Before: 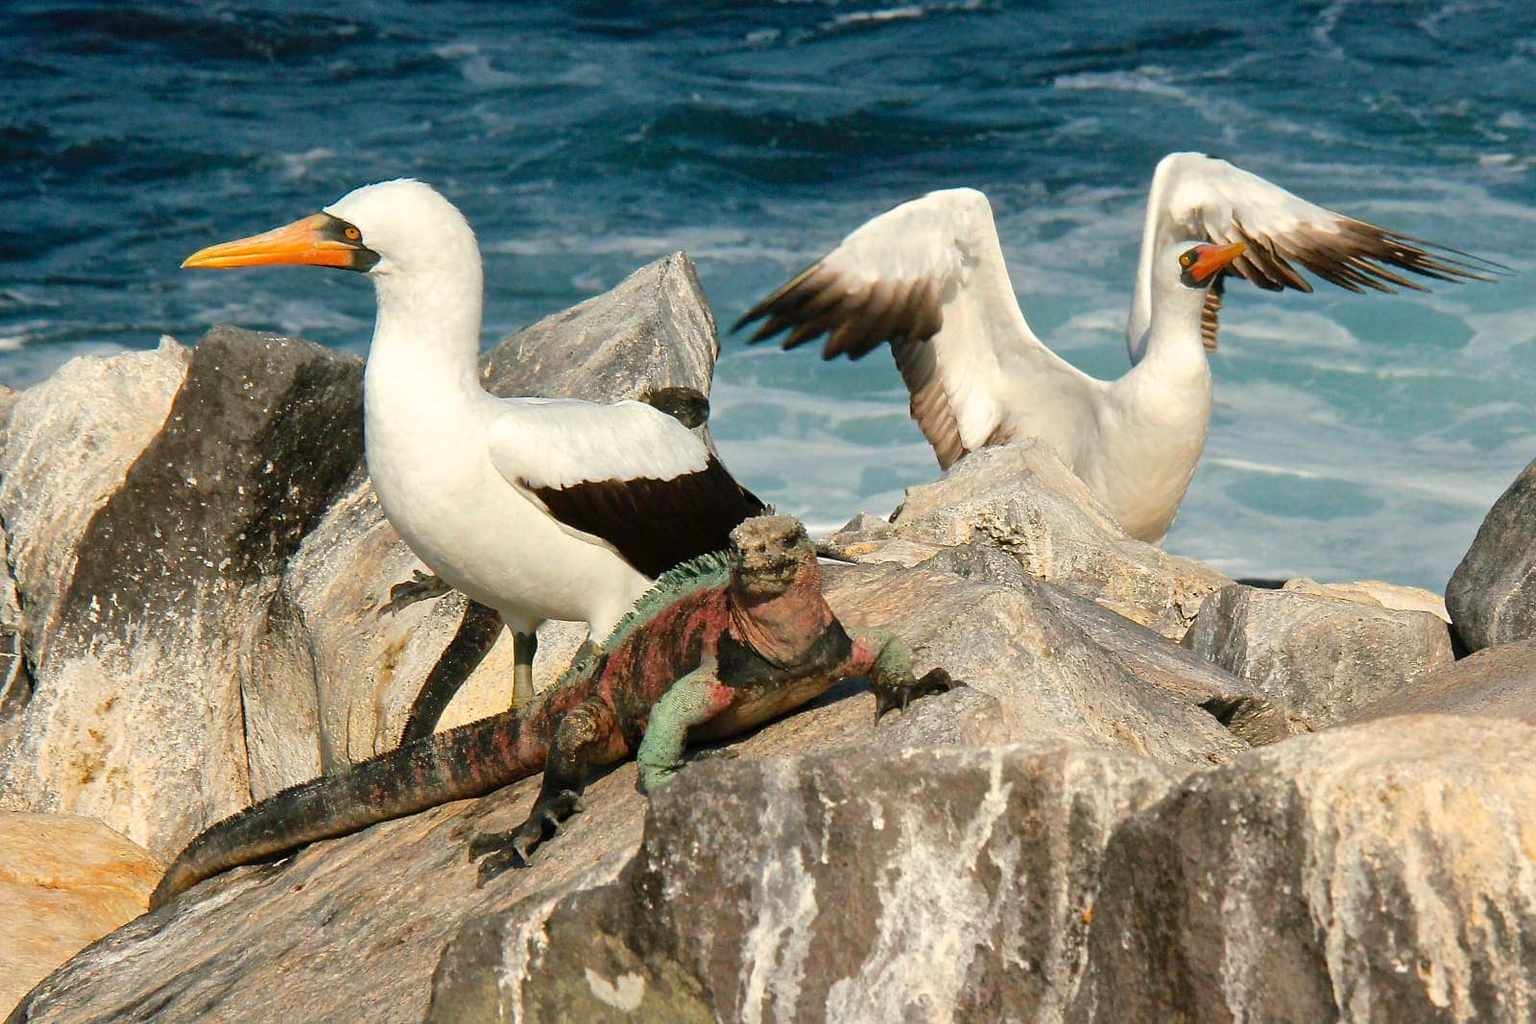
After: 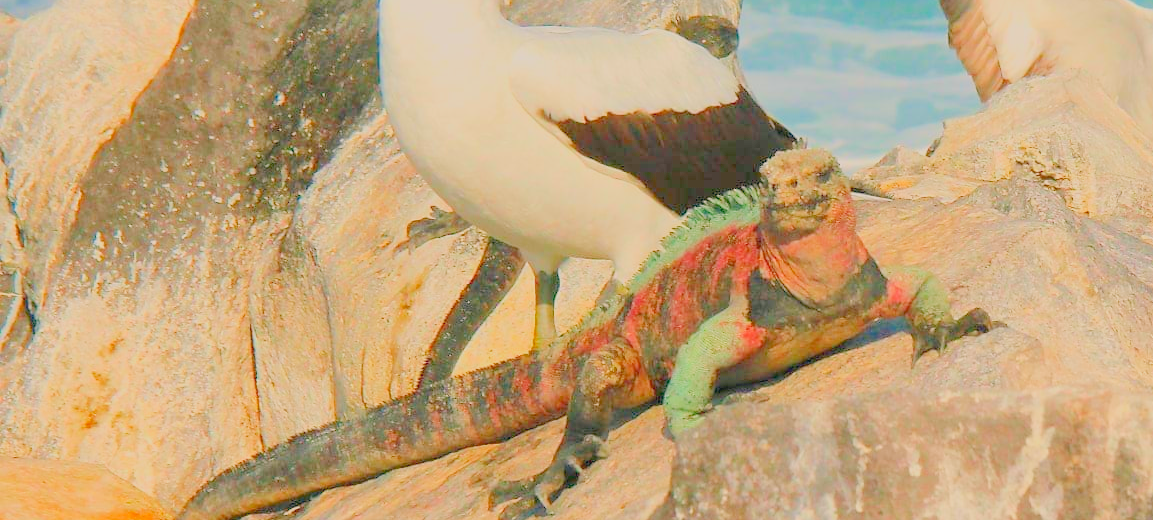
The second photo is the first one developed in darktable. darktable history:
contrast brightness saturation: contrast 0.07, brightness 0.177, saturation 0.407
crop: top 36.393%, right 27.929%, bottom 14.818%
exposure: black level correction 0, exposure 1.277 EV, compensate highlight preservation false
filmic rgb: black relative exposure -13.94 EV, white relative exposure 7.97 EV, hardness 3.73, latitude 49.37%, contrast 0.502, color science v4 (2020)
color correction: highlights a* 5.45, highlights b* 5.3, shadows a* -4.26, shadows b* -5.09
